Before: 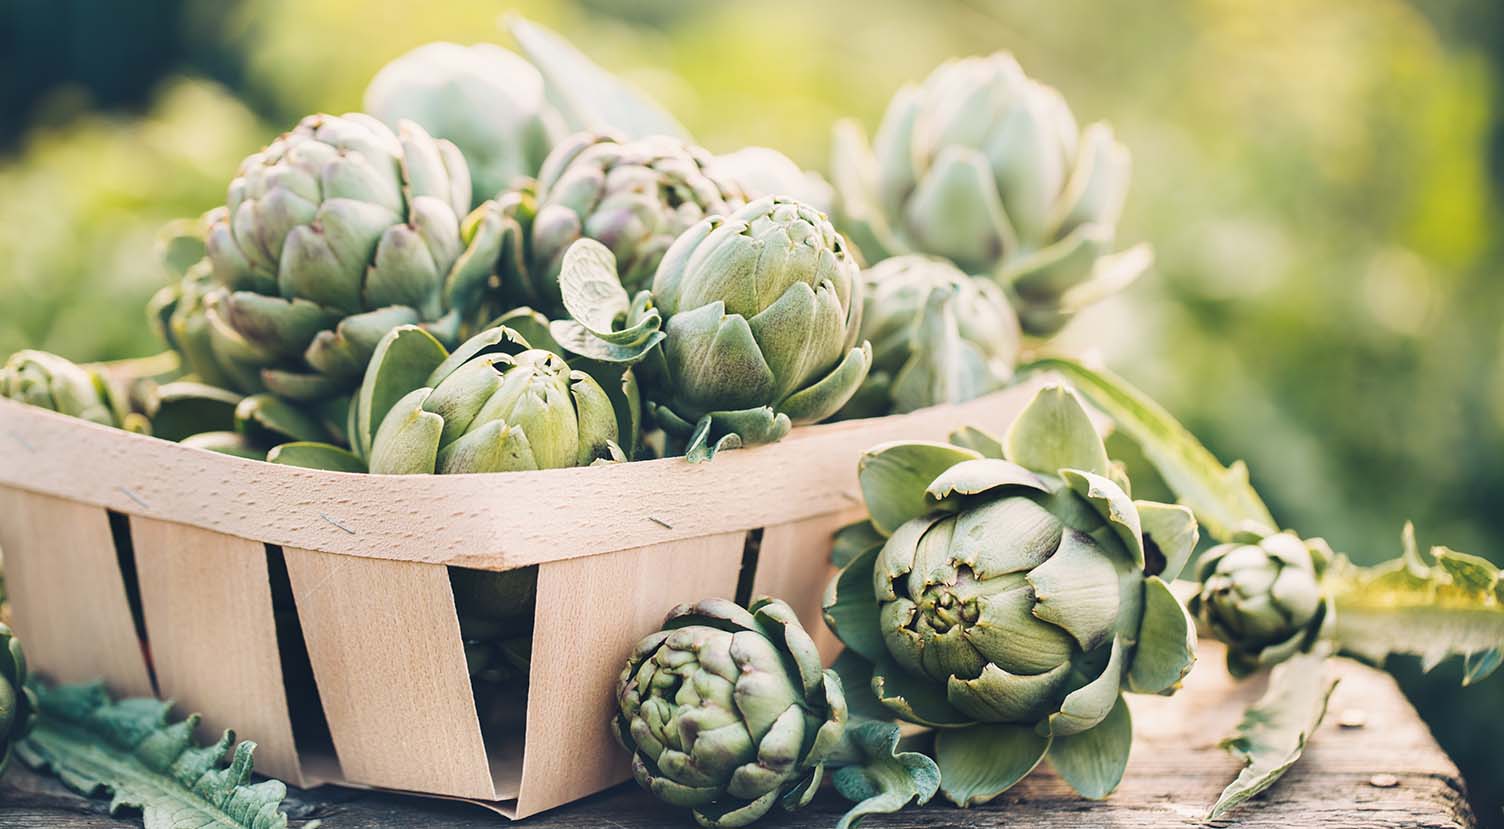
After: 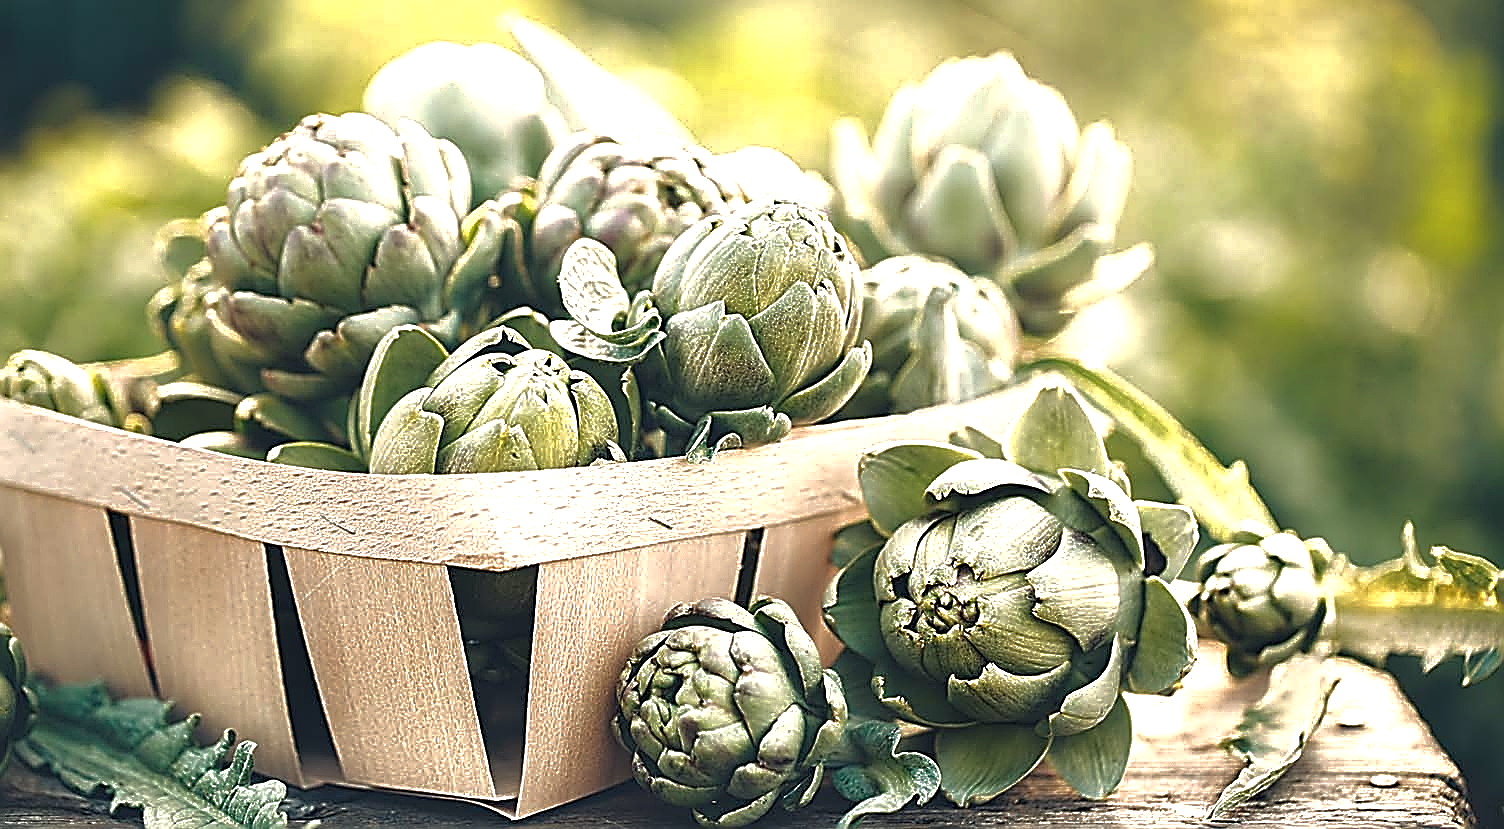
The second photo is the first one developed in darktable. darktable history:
sharpen: amount 2
exposure: black level correction -0.002, exposure 0.54 EV, compensate highlight preservation false
white balance: red 1.029, blue 0.92
base curve: curves: ch0 [(0, 0) (0.841, 0.609) (1, 1)]
